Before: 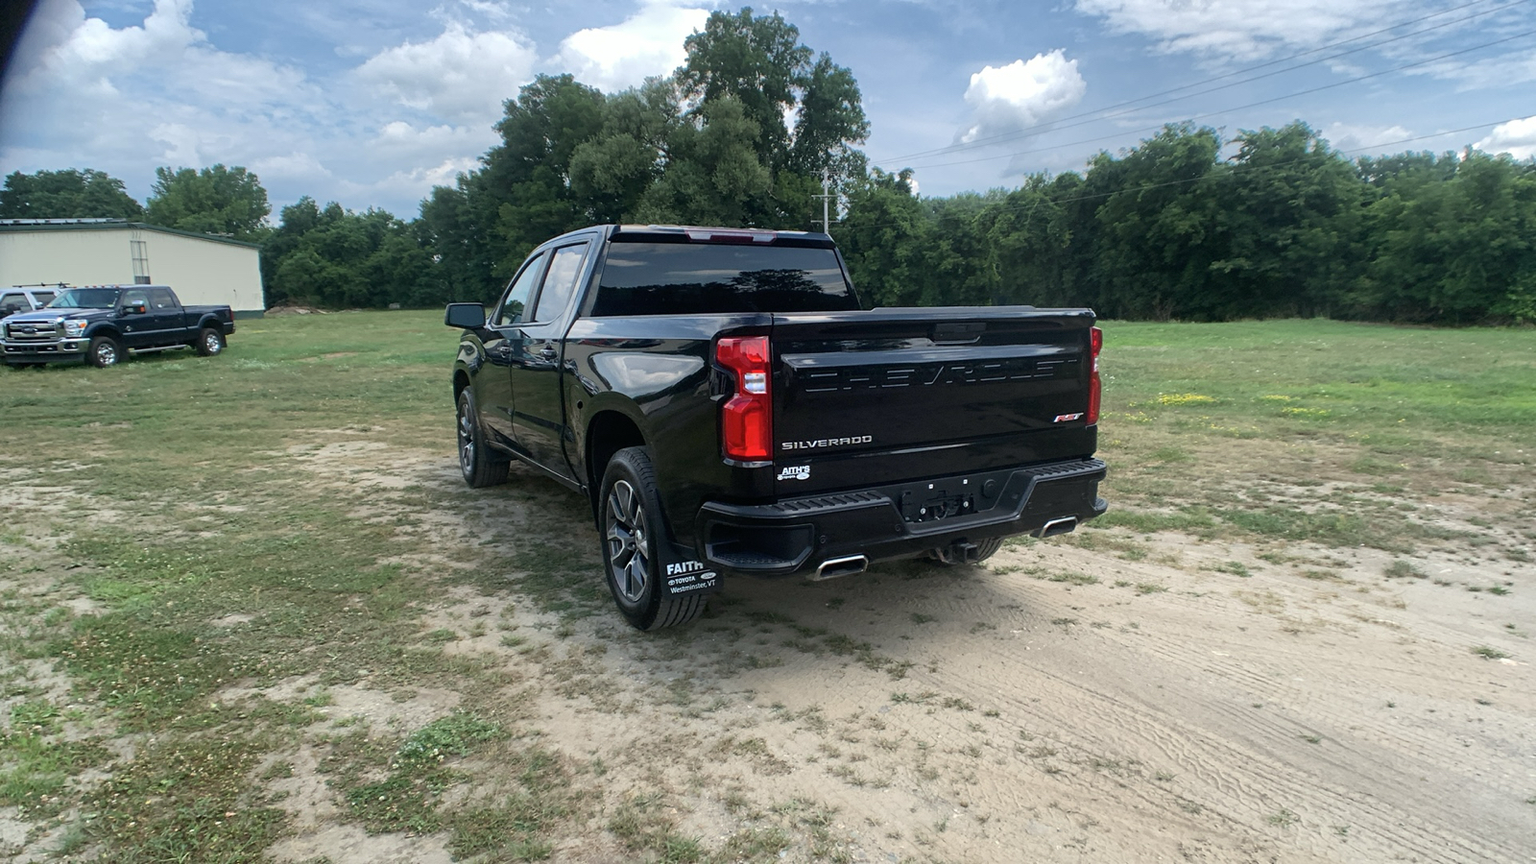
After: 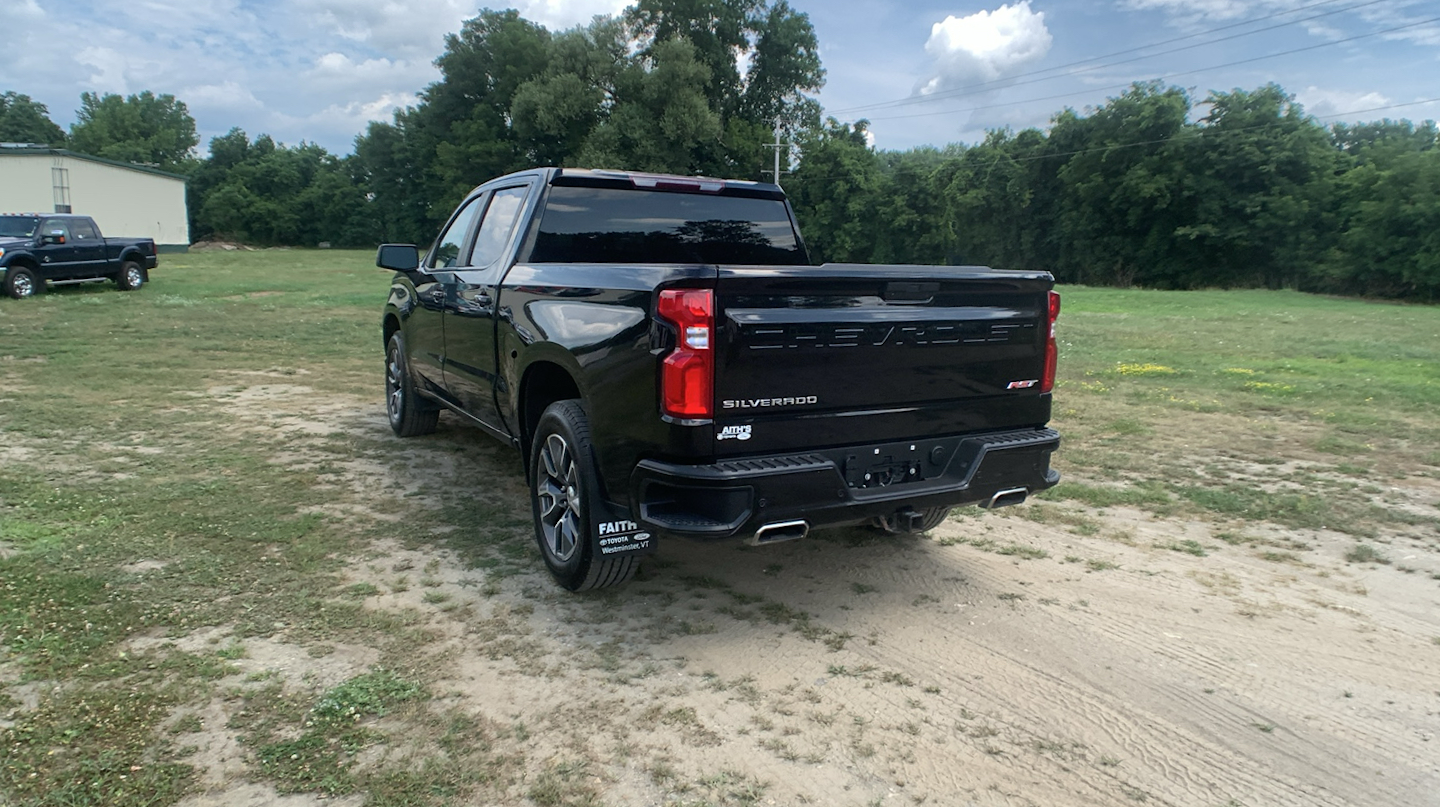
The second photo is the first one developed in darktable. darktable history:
crop and rotate: angle -1.92°, left 3.097%, top 4.324%, right 1.594%, bottom 0.659%
